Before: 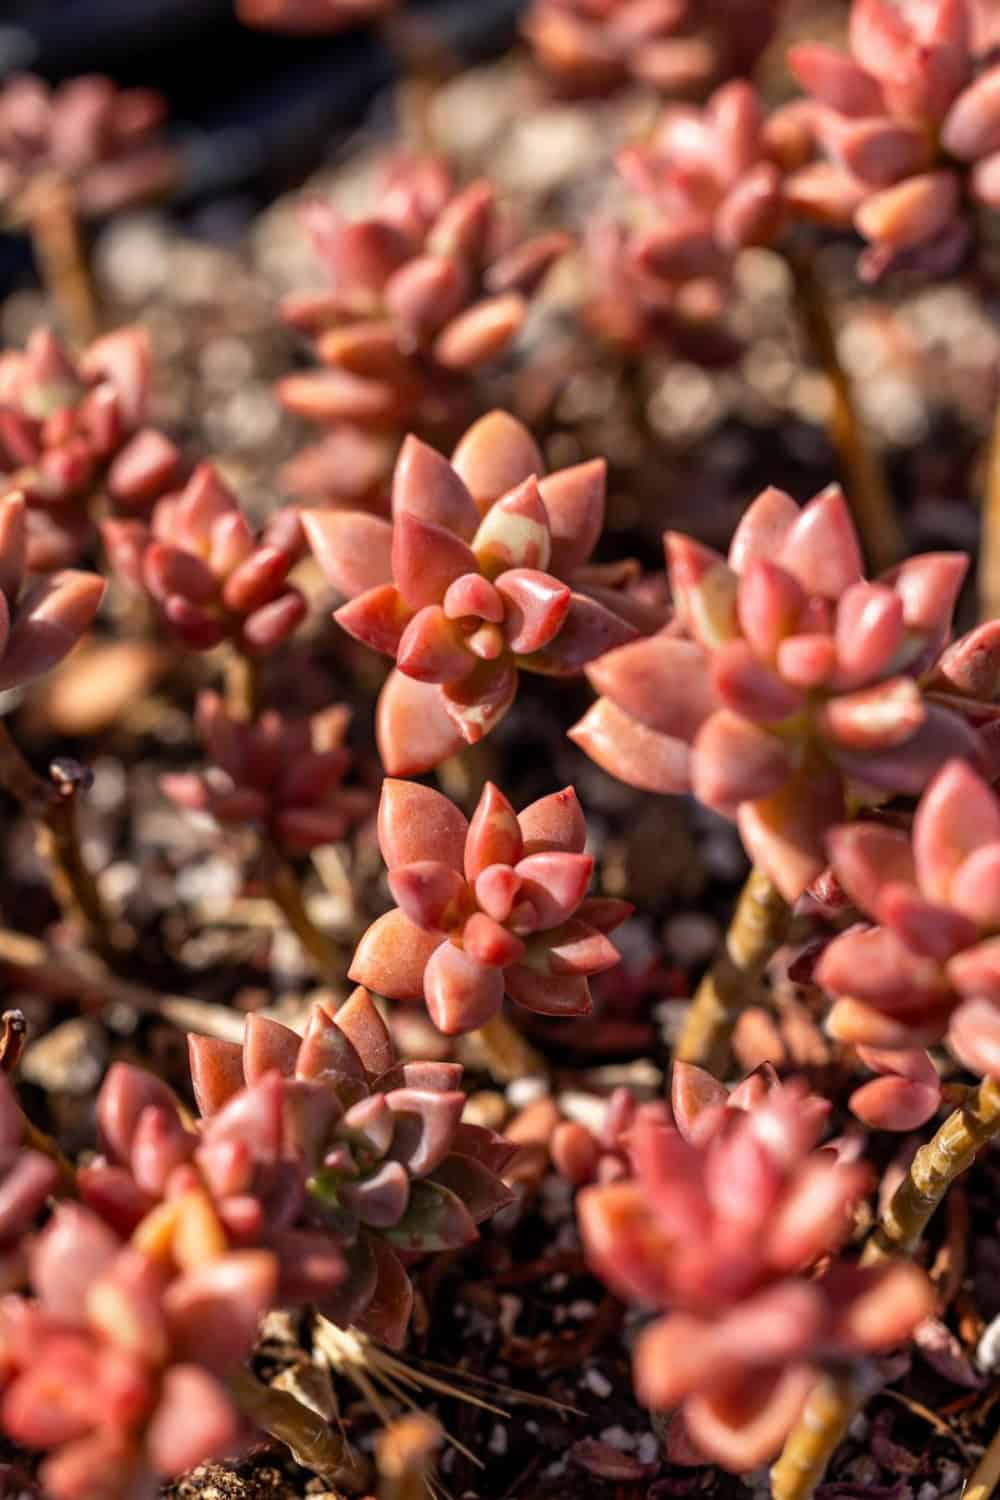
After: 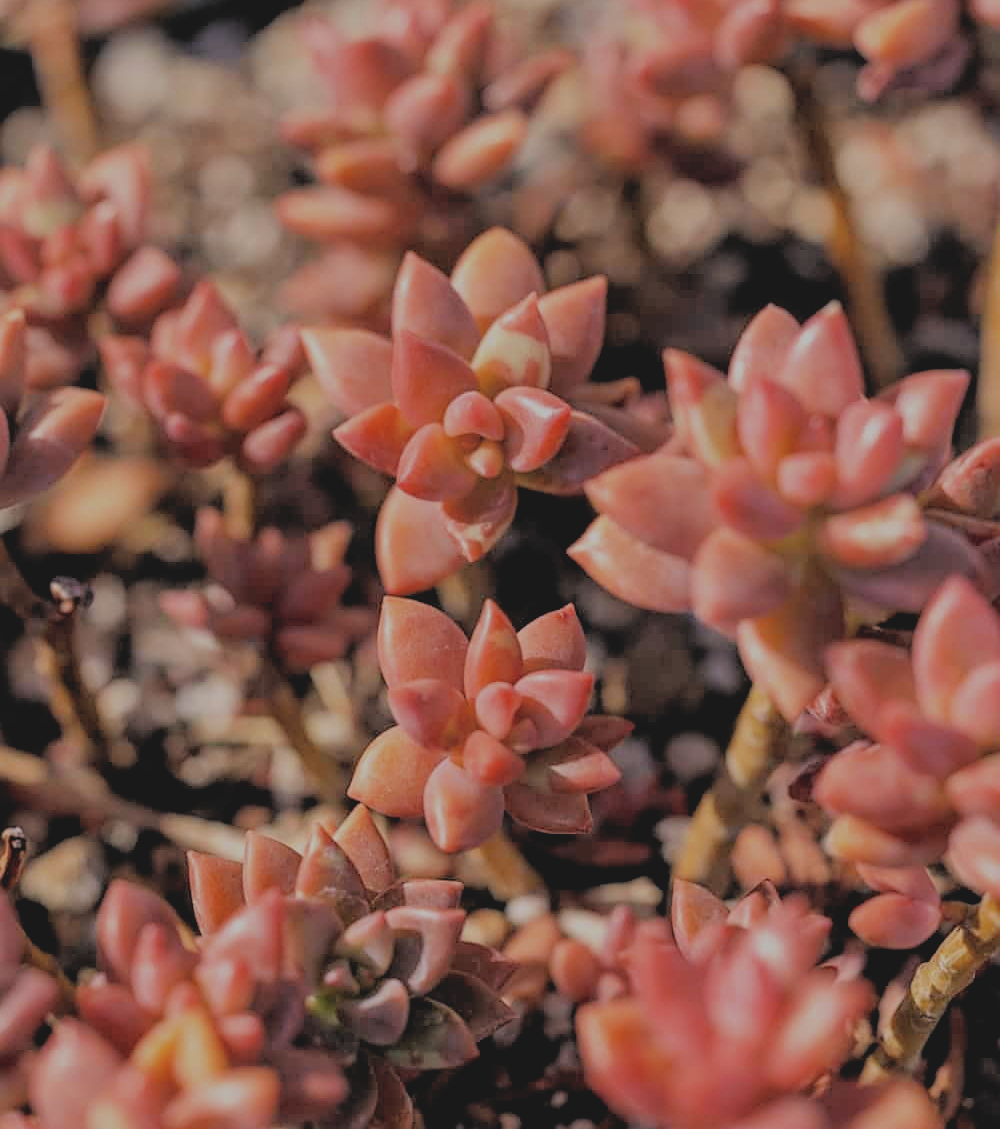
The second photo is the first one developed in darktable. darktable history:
sharpen: on, module defaults
crop and rotate: top 12.145%, bottom 12.539%
contrast brightness saturation: contrast -0.132, brightness 0.055, saturation -0.139
filmic rgb: middle gray luminance 3.69%, black relative exposure -5.98 EV, white relative exposure 6.36 EV, dynamic range scaling 22.17%, target black luminance 0%, hardness 2.32, latitude 45.76%, contrast 0.786, highlights saturation mix 99.25%, shadows ↔ highlights balance 0.081%
